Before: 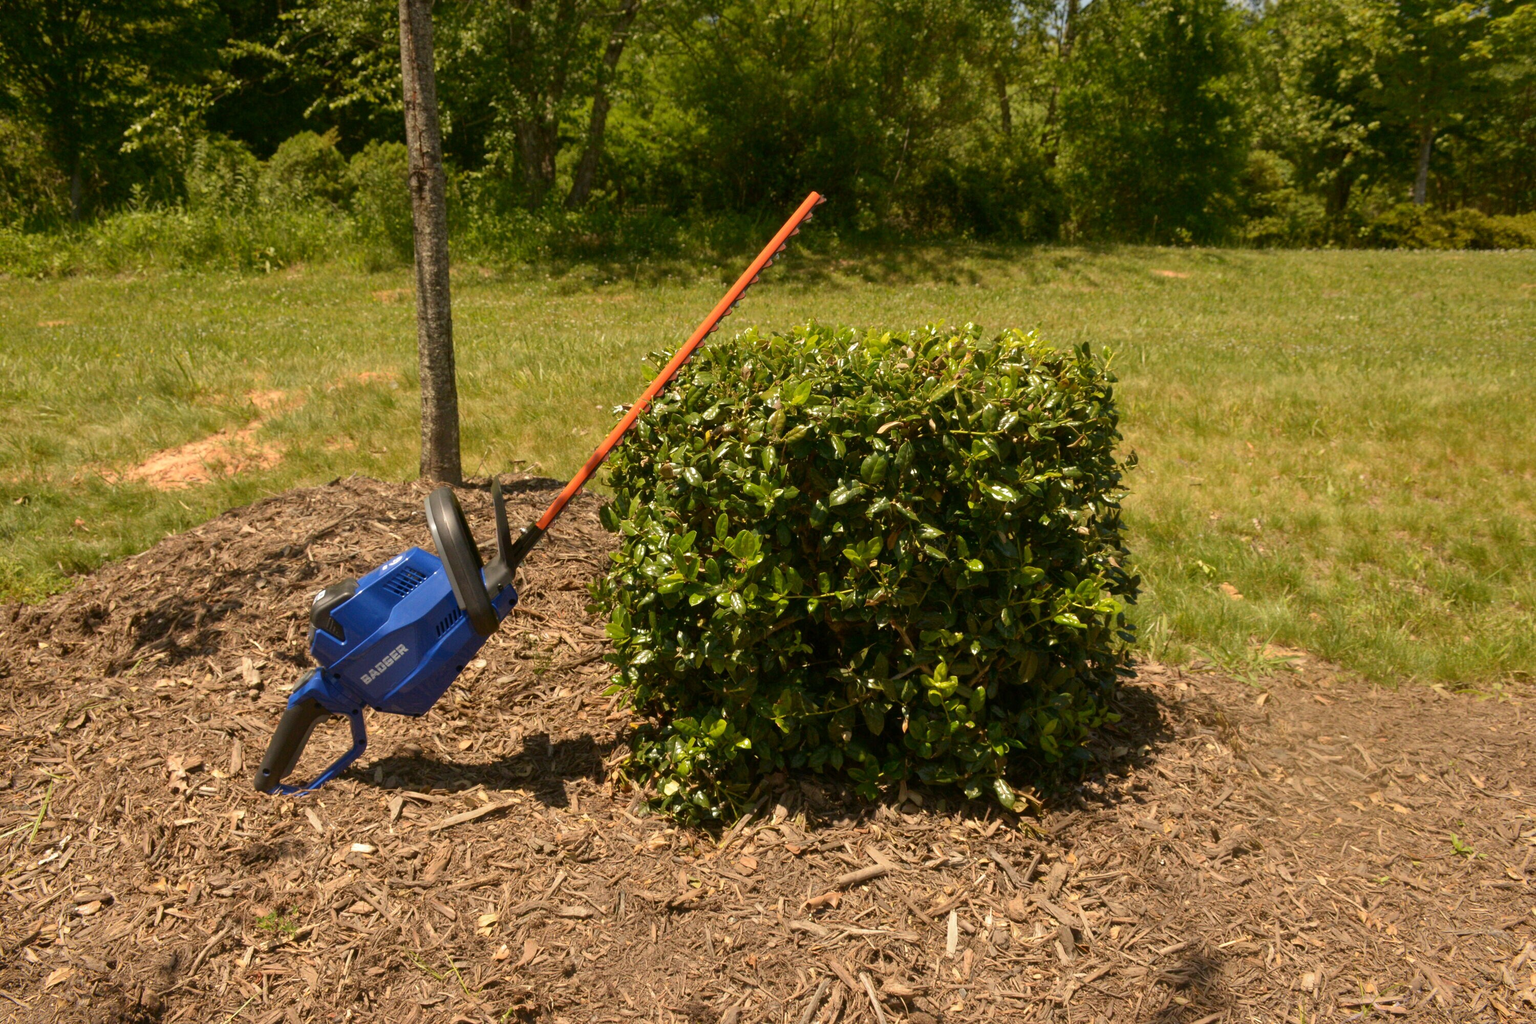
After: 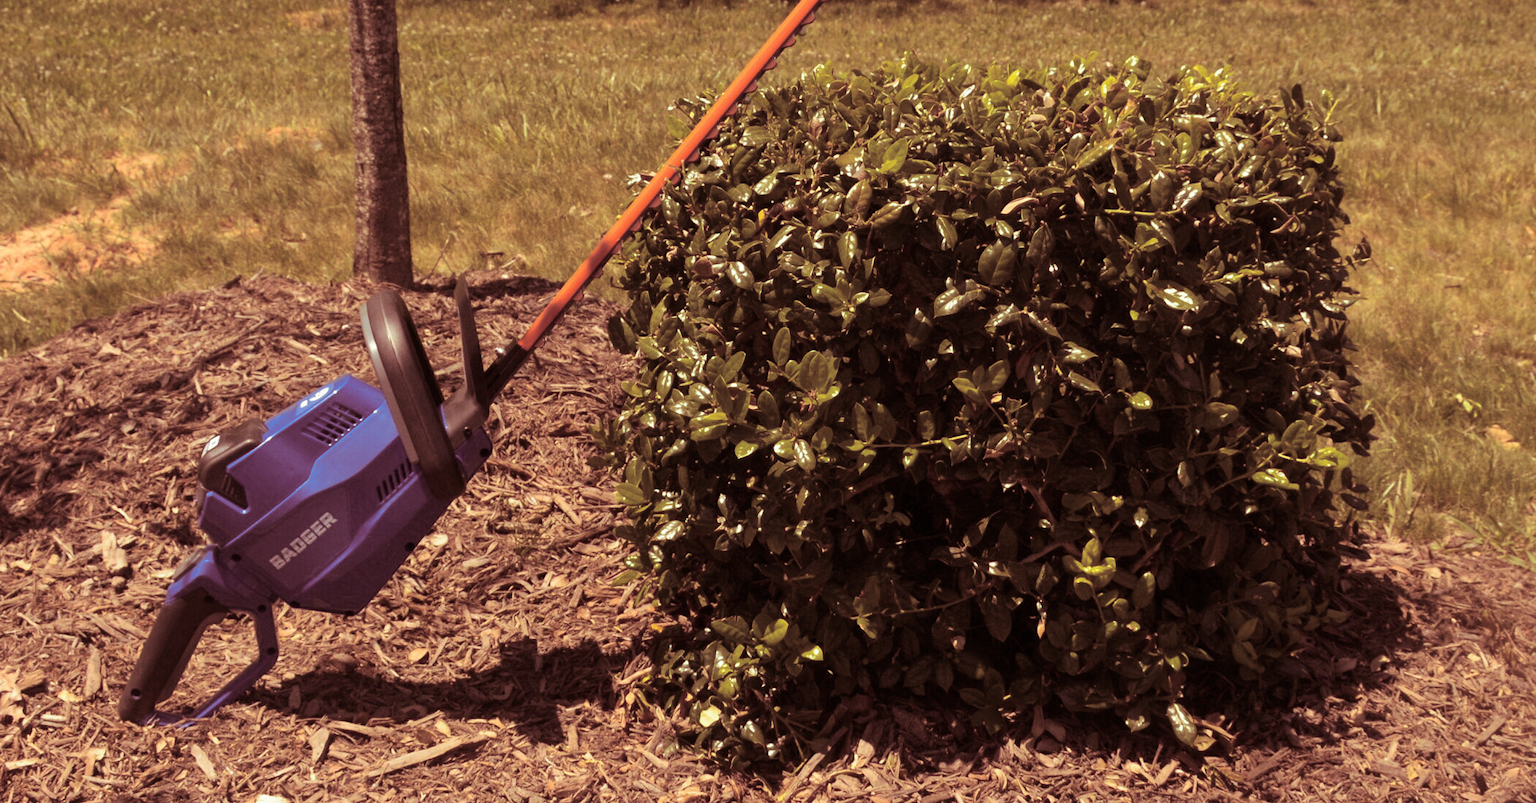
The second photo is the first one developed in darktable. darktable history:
crop: left 11.123%, top 27.61%, right 18.3%, bottom 17.034%
split-toning: compress 20%
